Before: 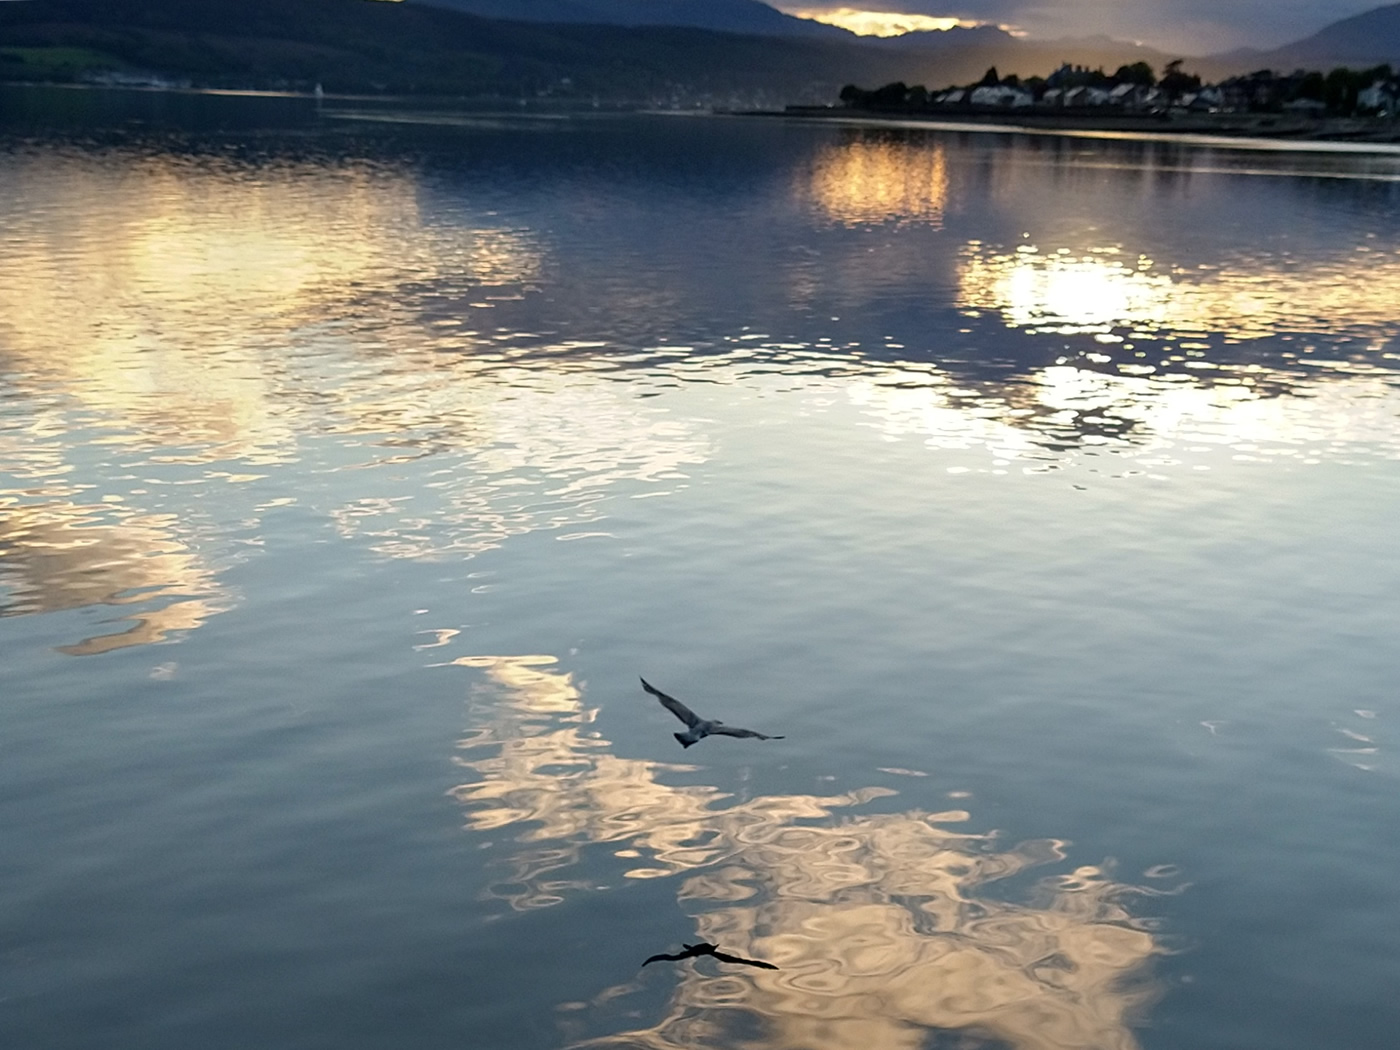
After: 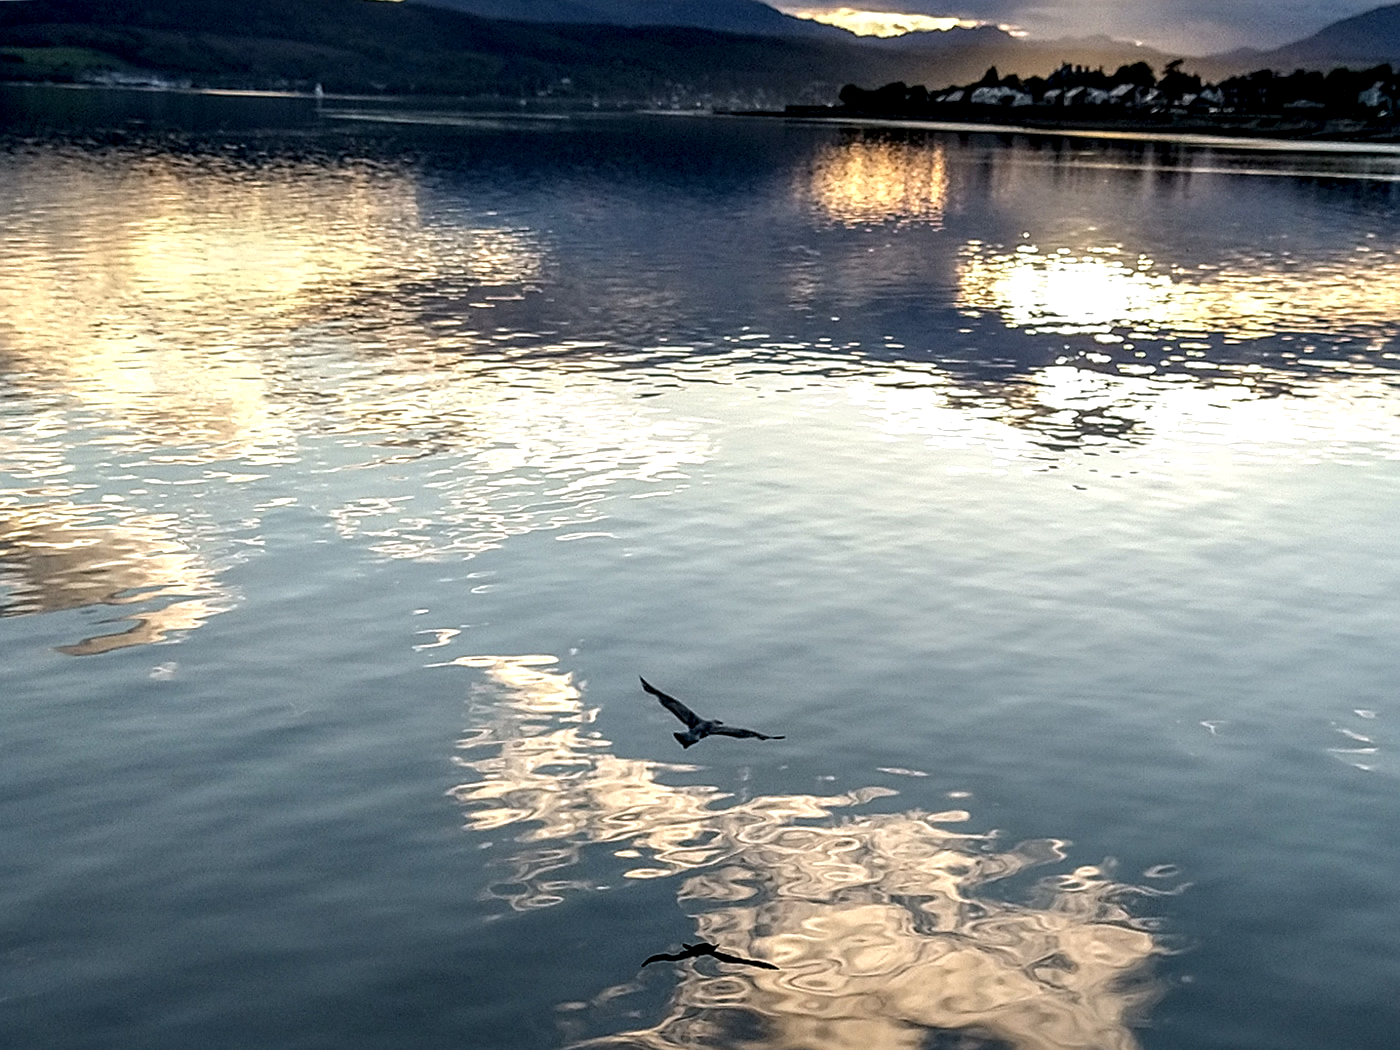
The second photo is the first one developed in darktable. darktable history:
sharpen: on, module defaults
local contrast: highlights 19%, detail 186%
